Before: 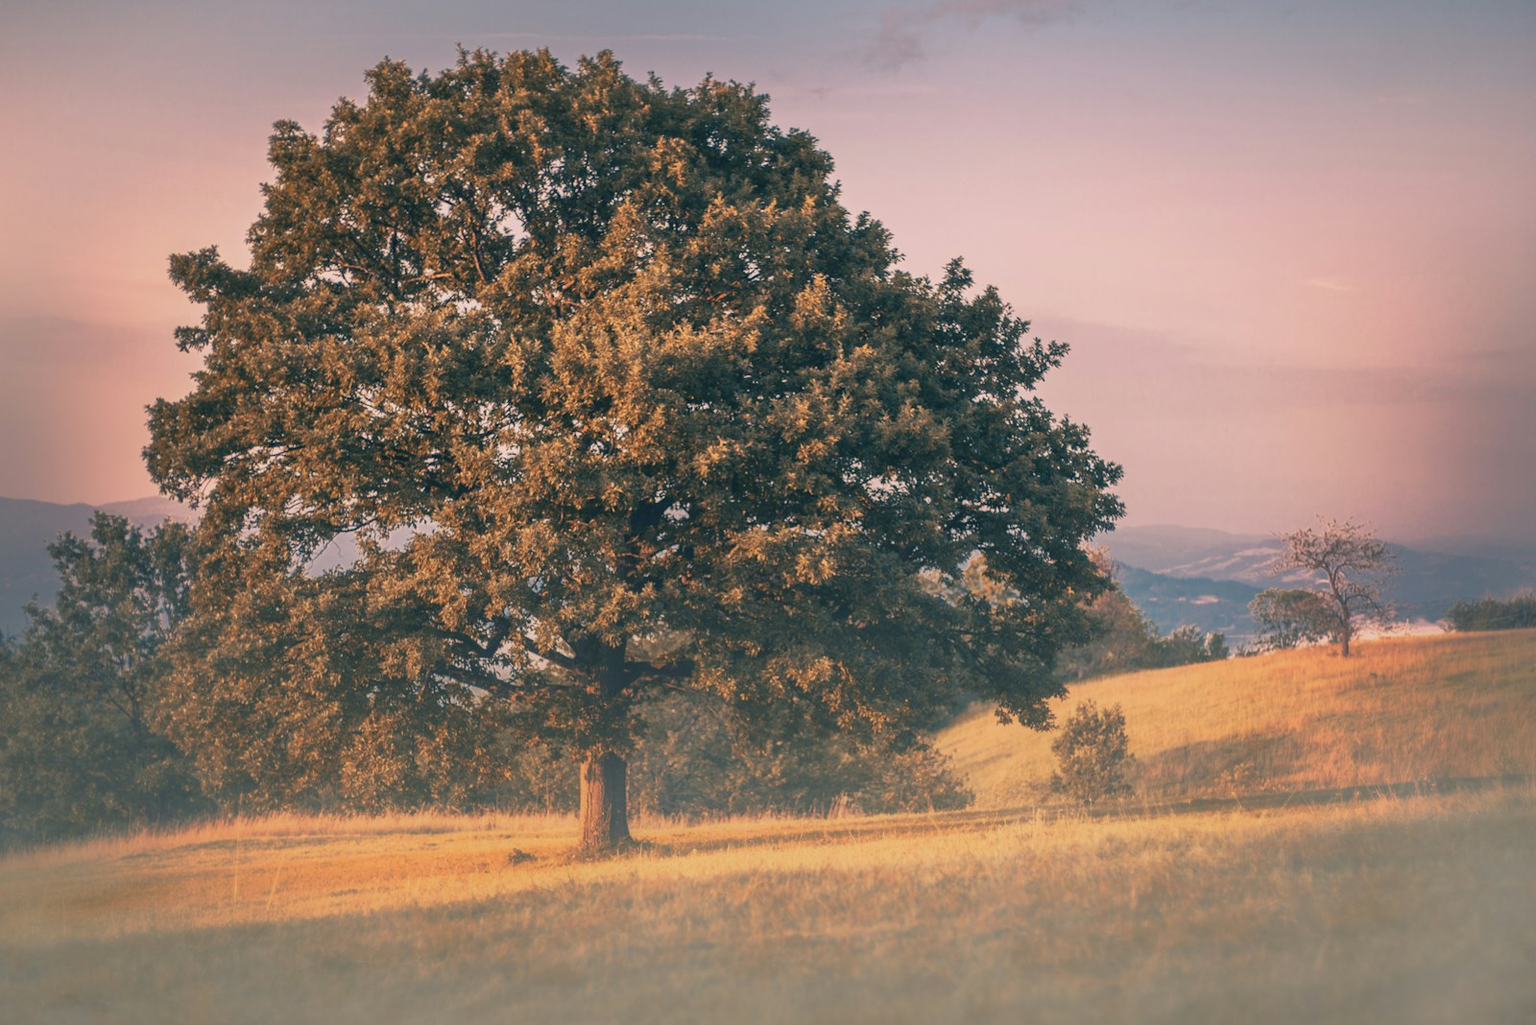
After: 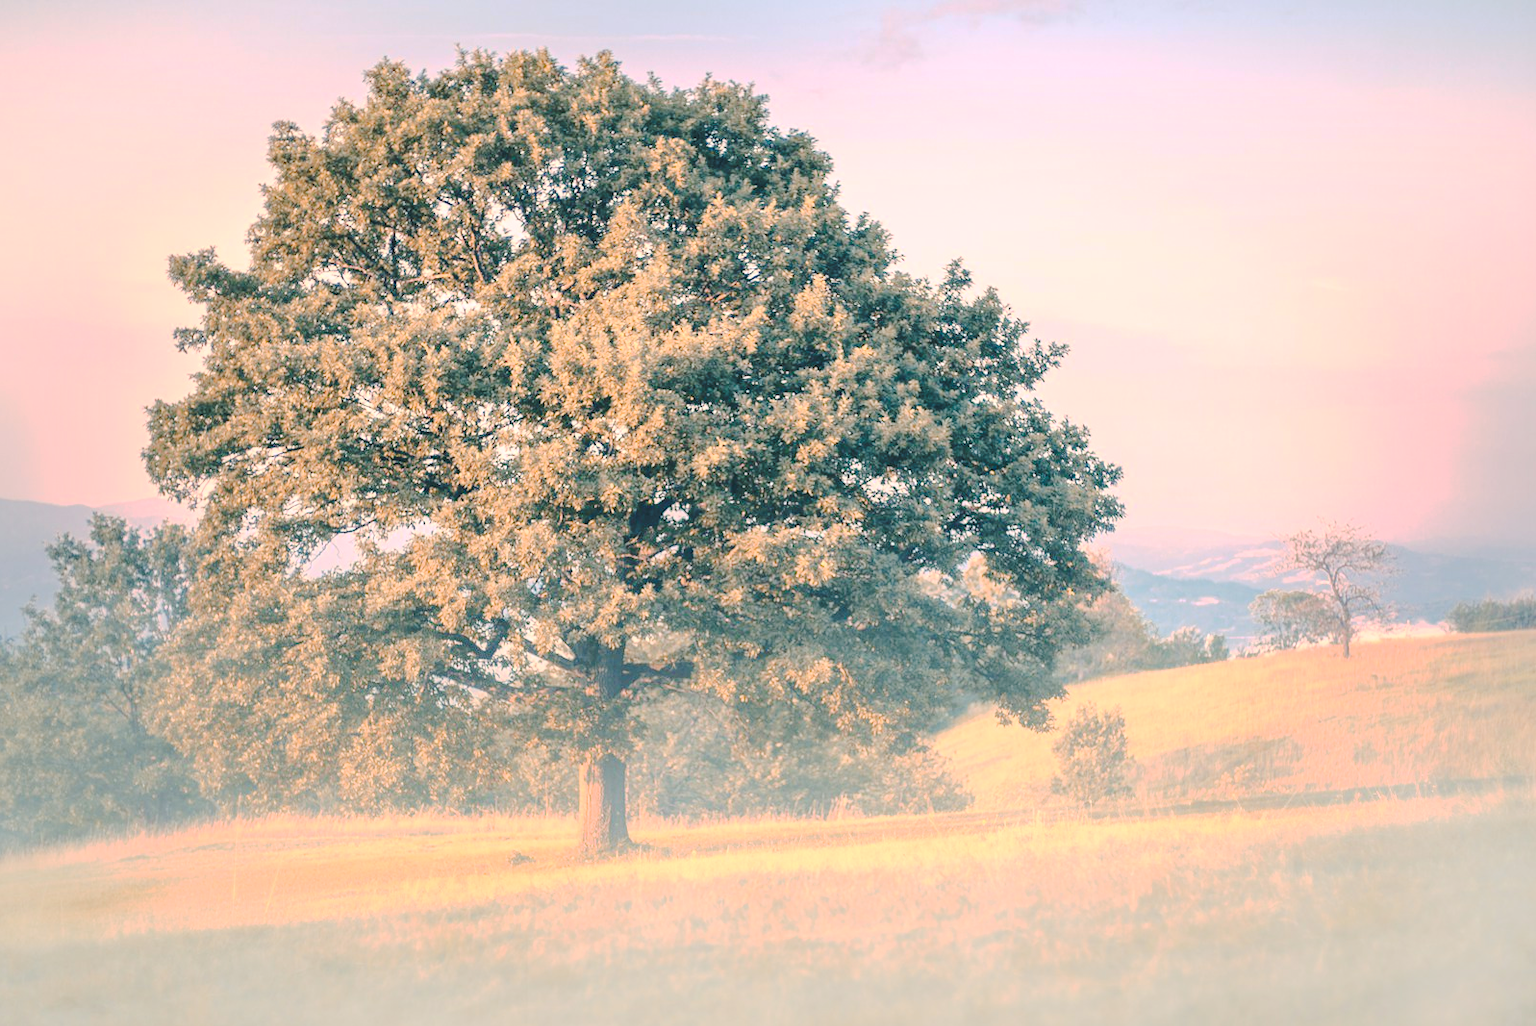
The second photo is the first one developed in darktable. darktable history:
exposure: exposure 0.661 EV, compensate highlight preservation false
tone curve: curves: ch0 [(0, 0) (0.003, 0.077) (0.011, 0.08) (0.025, 0.083) (0.044, 0.095) (0.069, 0.106) (0.1, 0.12) (0.136, 0.144) (0.177, 0.185) (0.224, 0.231) (0.277, 0.297) (0.335, 0.382) (0.399, 0.471) (0.468, 0.553) (0.543, 0.623) (0.623, 0.689) (0.709, 0.75) (0.801, 0.81) (0.898, 0.873) (1, 1)], preserve colors none
crop and rotate: left 0.126%
base curve: curves: ch0 [(0, 0) (0.028, 0.03) (0.121, 0.232) (0.46, 0.748) (0.859, 0.968) (1, 1)]
